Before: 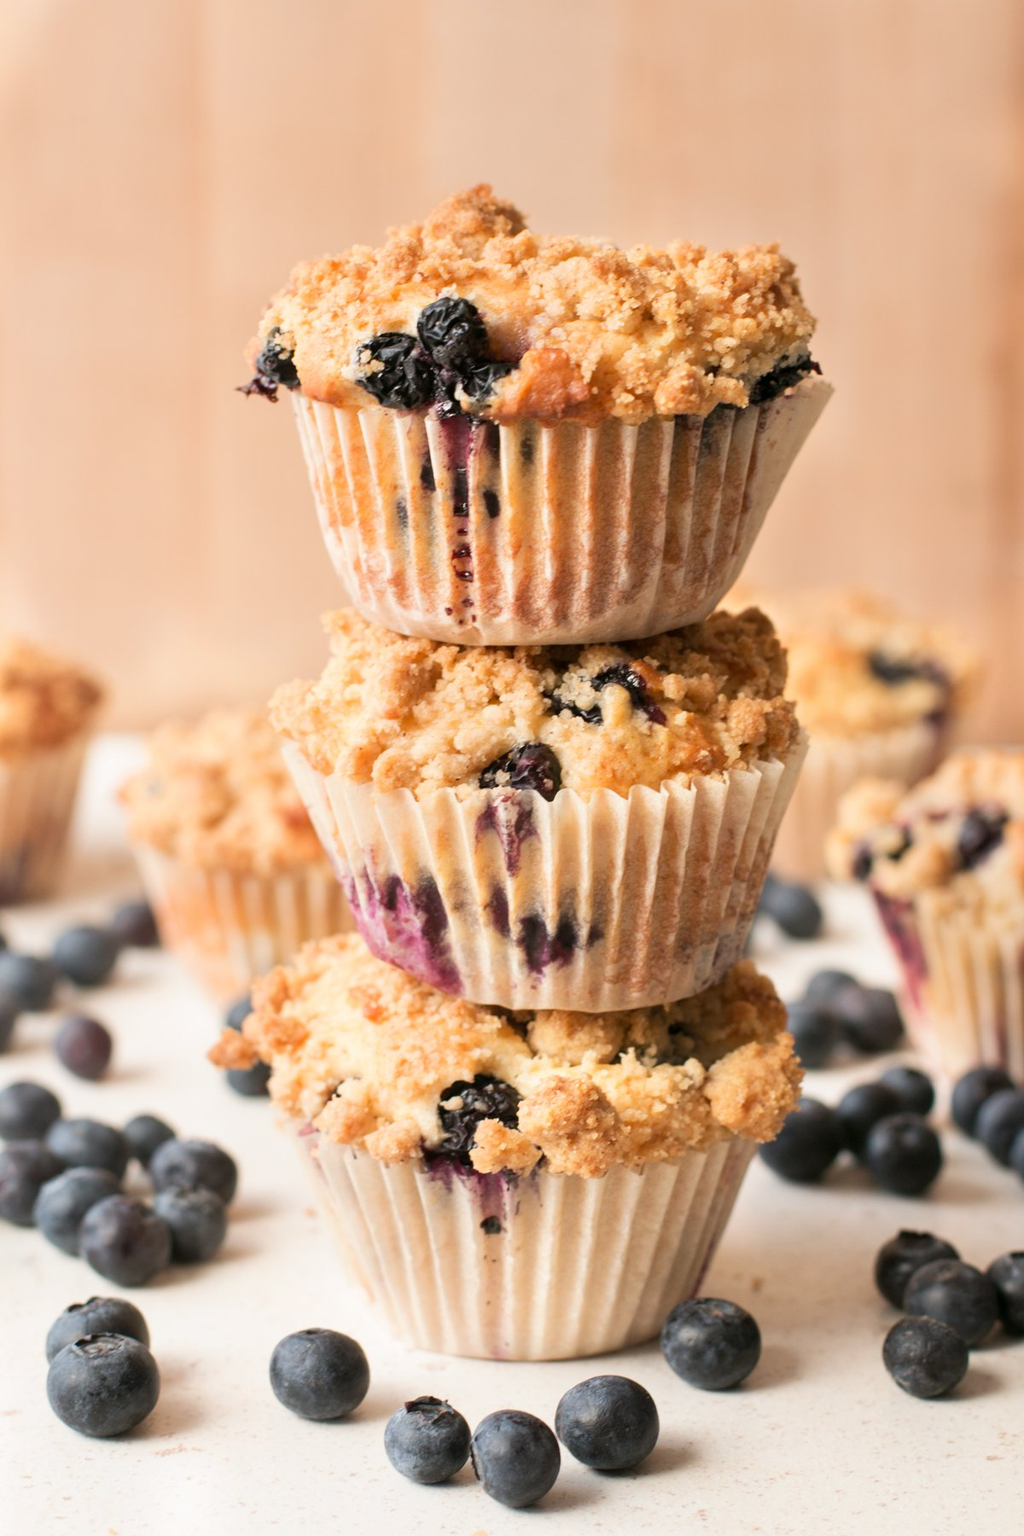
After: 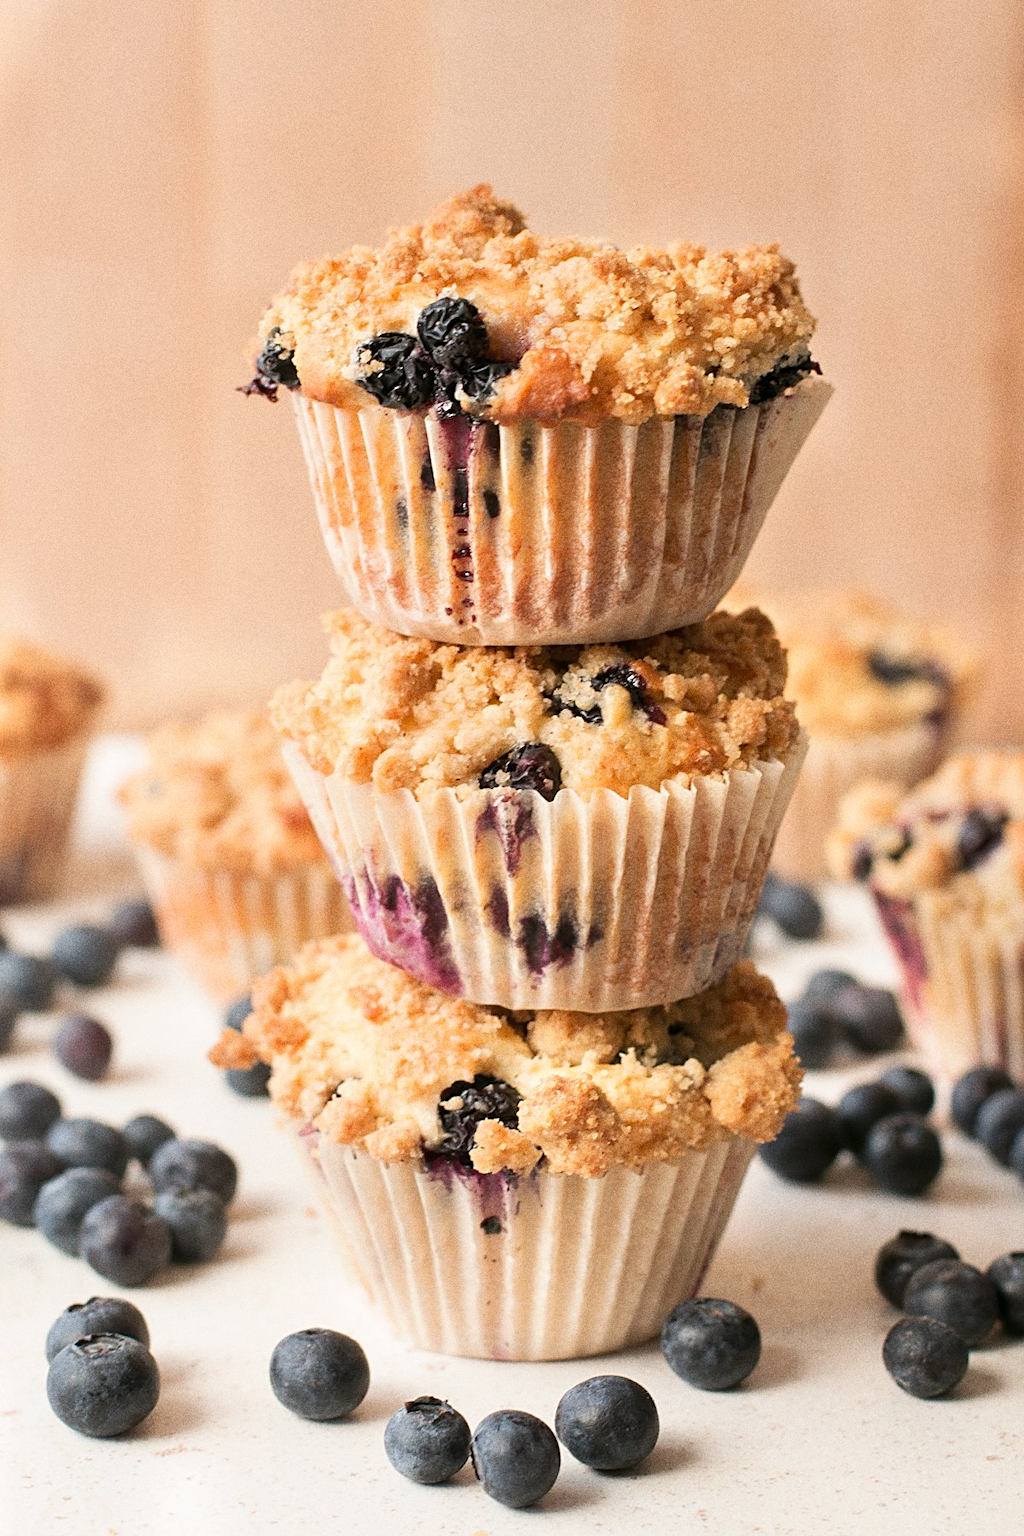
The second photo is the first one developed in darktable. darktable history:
sharpen: on, module defaults
tone equalizer: on, module defaults
grain: coarseness 0.09 ISO, strength 40%
